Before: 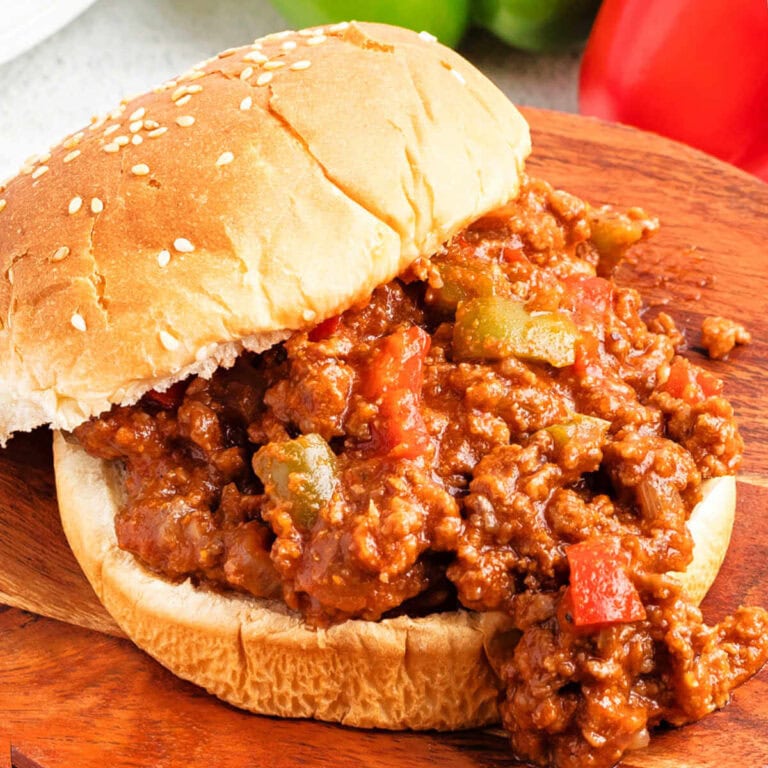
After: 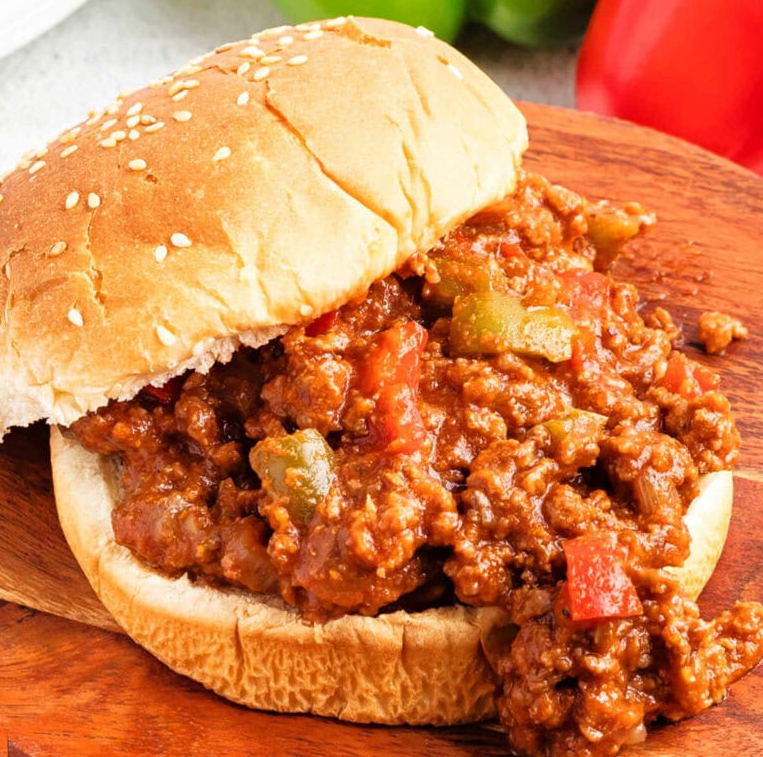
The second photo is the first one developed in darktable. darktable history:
crop: left 0.48%, top 0.689%, right 0.137%, bottom 0.652%
